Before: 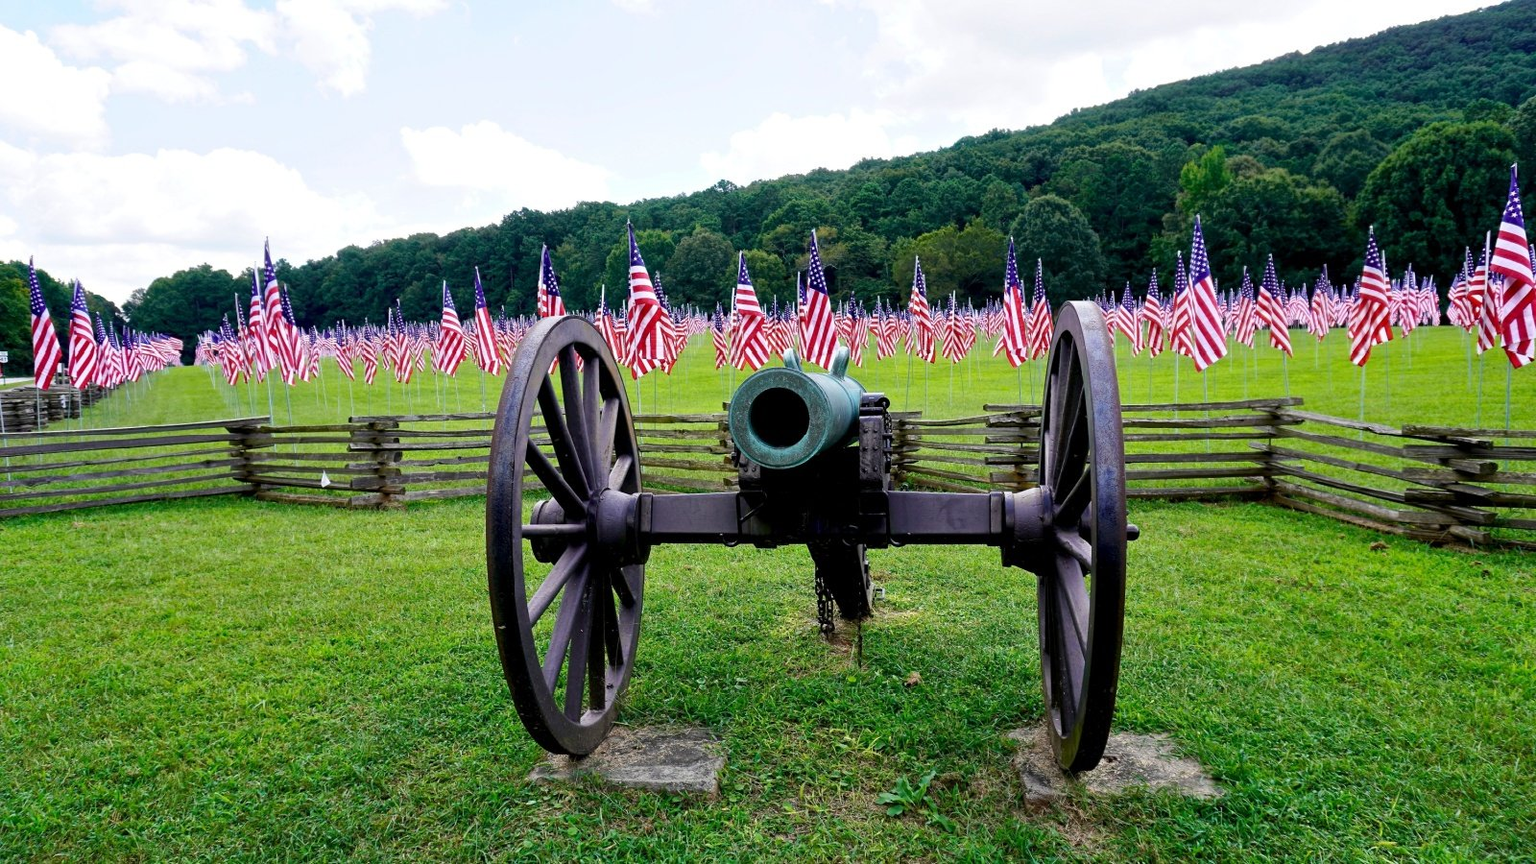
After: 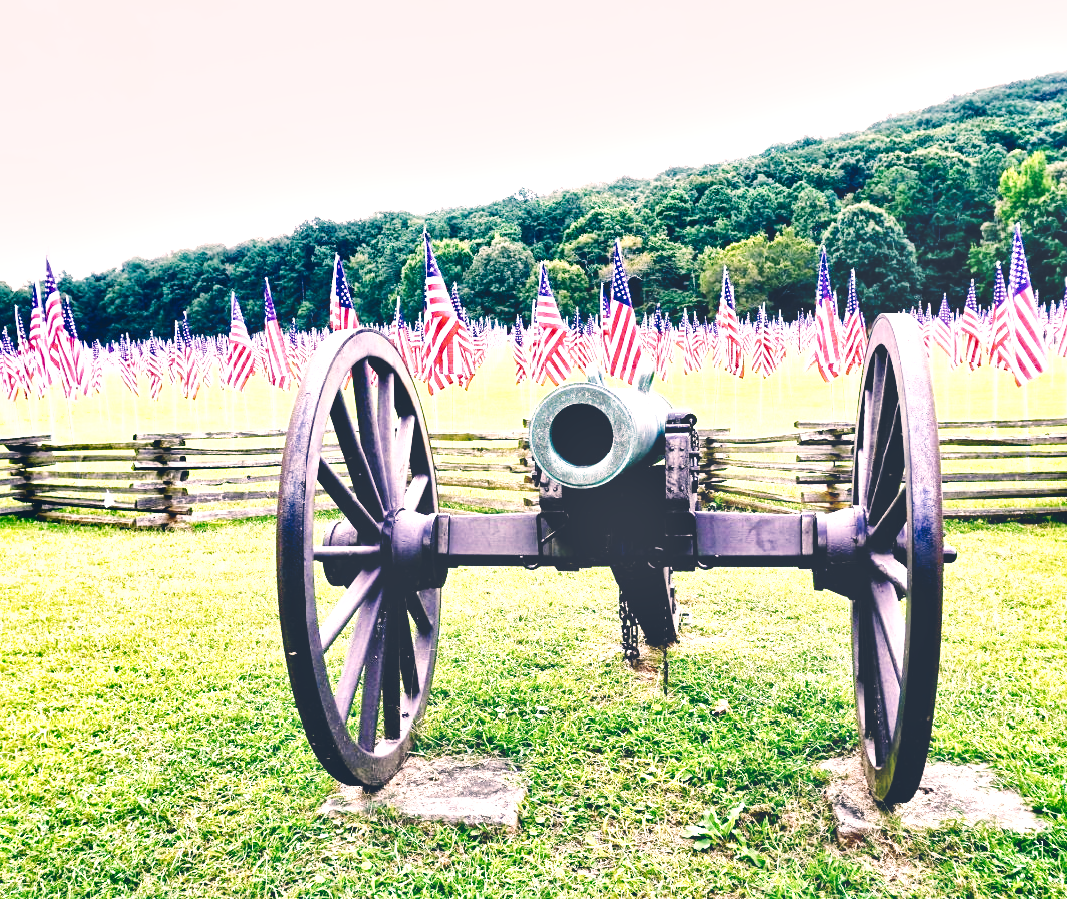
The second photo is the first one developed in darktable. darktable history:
crop and rotate: left 14.375%, right 18.93%
exposure: black level correction 0, exposure 1.742 EV, compensate highlight preservation false
shadows and highlights: white point adjustment 0.815, soften with gaussian
tone curve: curves: ch0 [(0, 0) (0.003, 0.273) (0.011, 0.276) (0.025, 0.276) (0.044, 0.28) (0.069, 0.283) (0.1, 0.288) (0.136, 0.293) (0.177, 0.302) (0.224, 0.321) (0.277, 0.349) (0.335, 0.393) (0.399, 0.448) (0.468, 0.51) (0.543, 0.589) (0.623, 0.677) (0.709, 0.761) (0.801, 0.839) (0.898, 0.909) (1, 1)], preserve colors none
local contrast: mode bilateral grid, contrast 20, coarseness 19, detail 163%, midtone range 0.2
color correction: highlights a* 13.67, highlights b* 5.9, shadows a* -5.36, shadows b* -15.86, saturation 0.838
base curve: curves: ch0 [(0, 0) (0.028, 0.03) (0.121, 0.232) (0.46, 0.748) (0.859, 0.968) (1, 1)], preserve colors none
